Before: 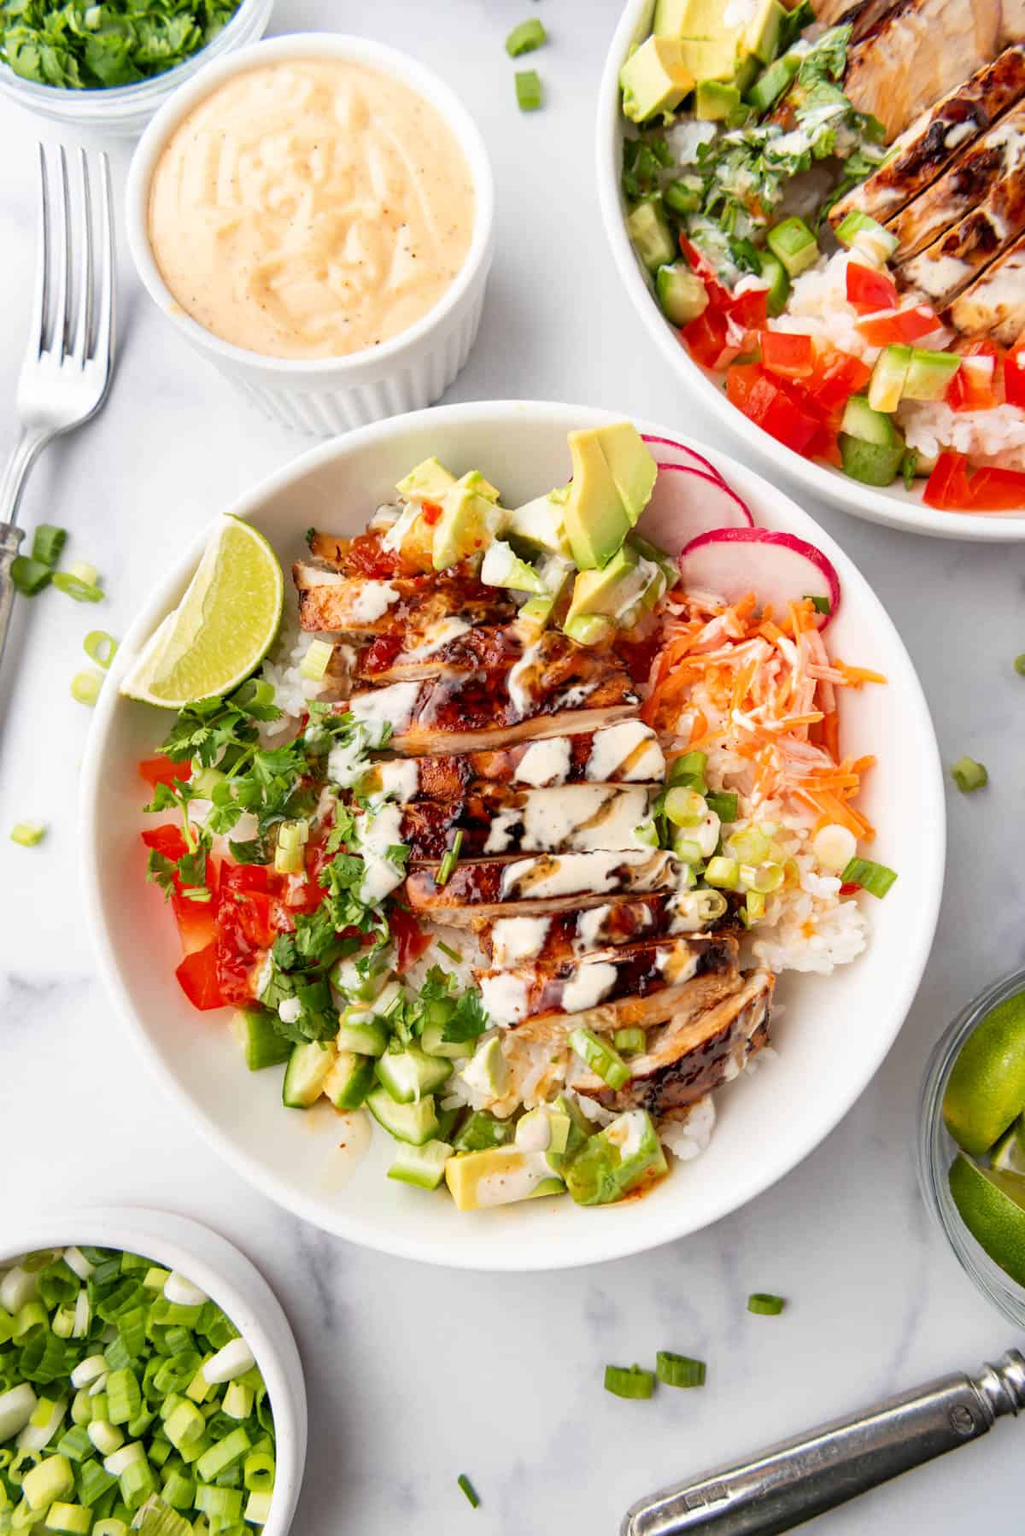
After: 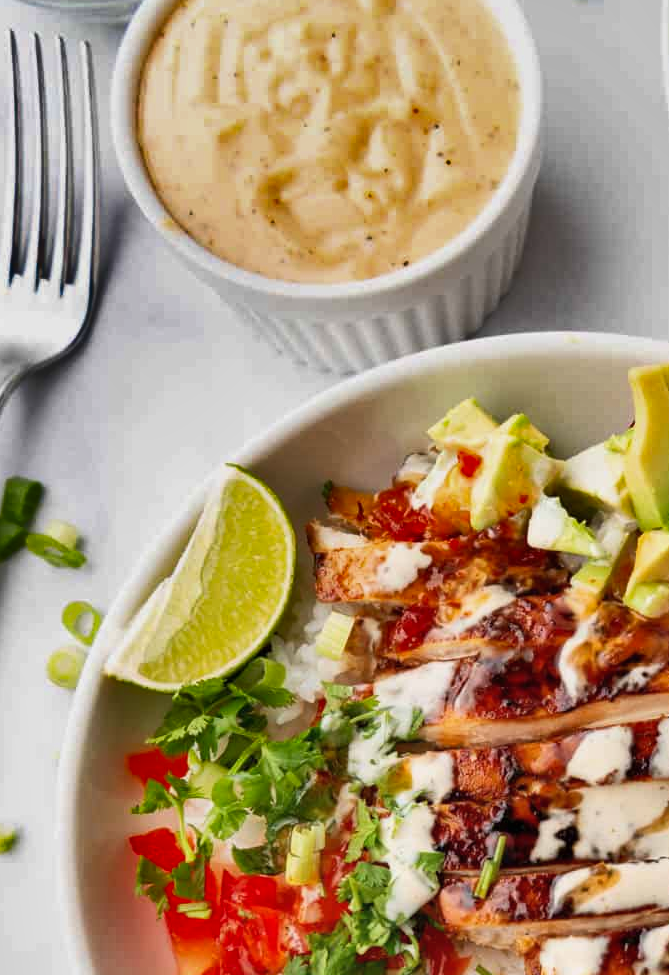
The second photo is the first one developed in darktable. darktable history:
crop and rotate: left 3.029%, top 7.668%, right 41.16%, bottom 38.057%
contrast brightness saturation: contrast 0.05, brightness 0.065, saturation 0.008
shadows and highlights: white point adjustment -3.58, highlights -63.53, soften with gaussian
